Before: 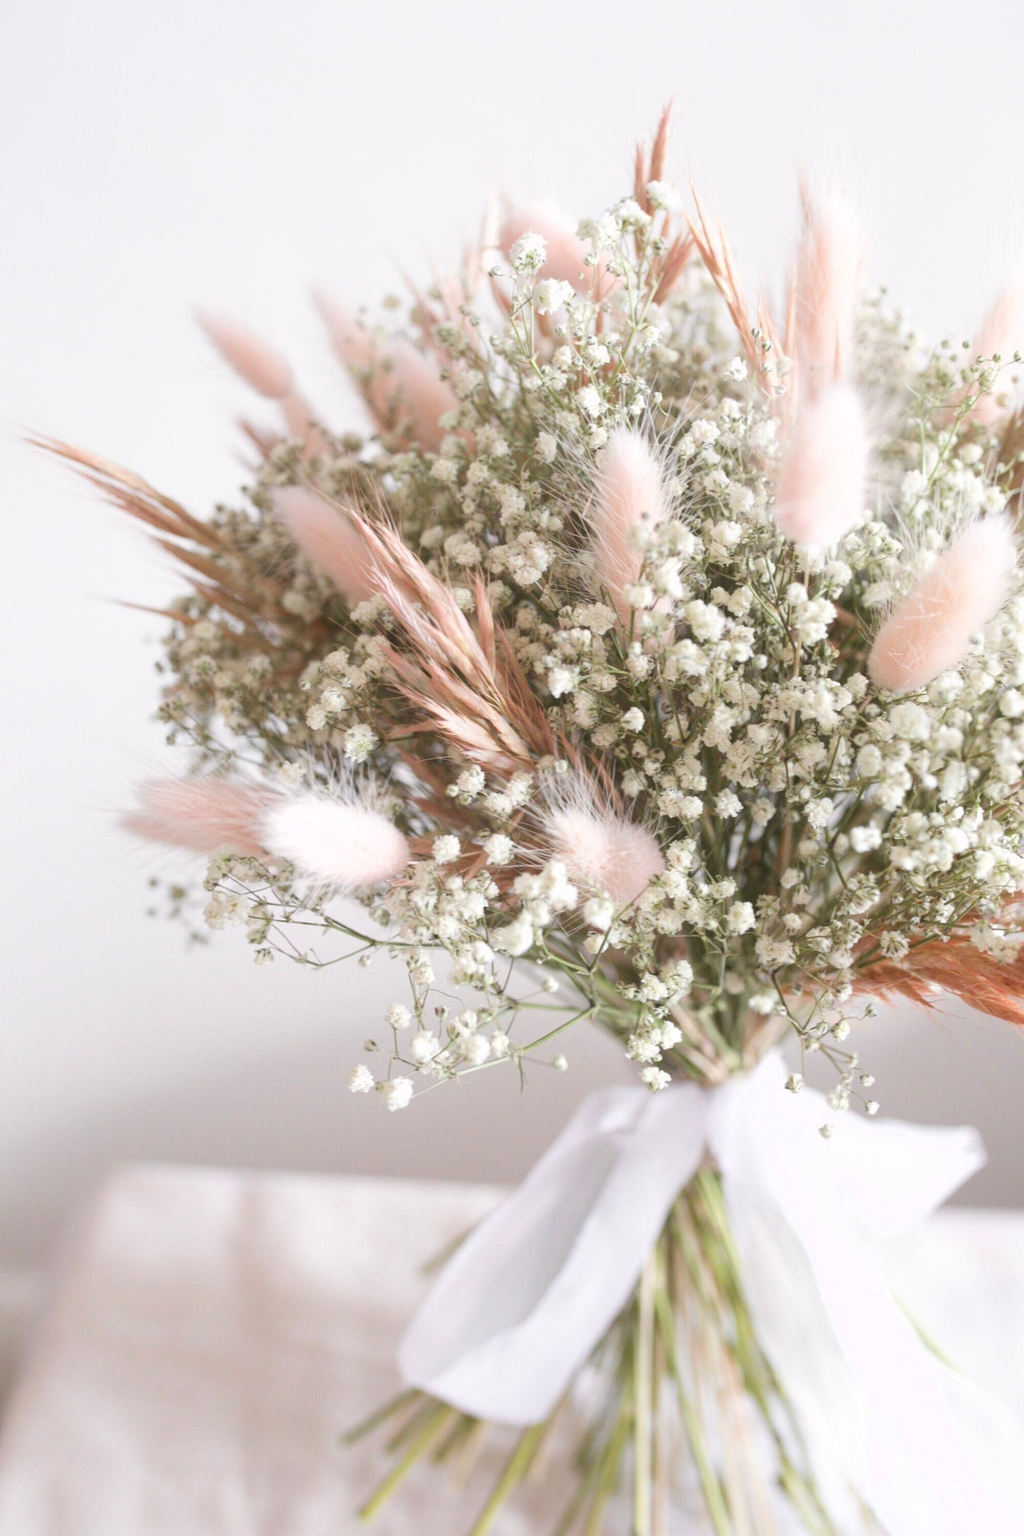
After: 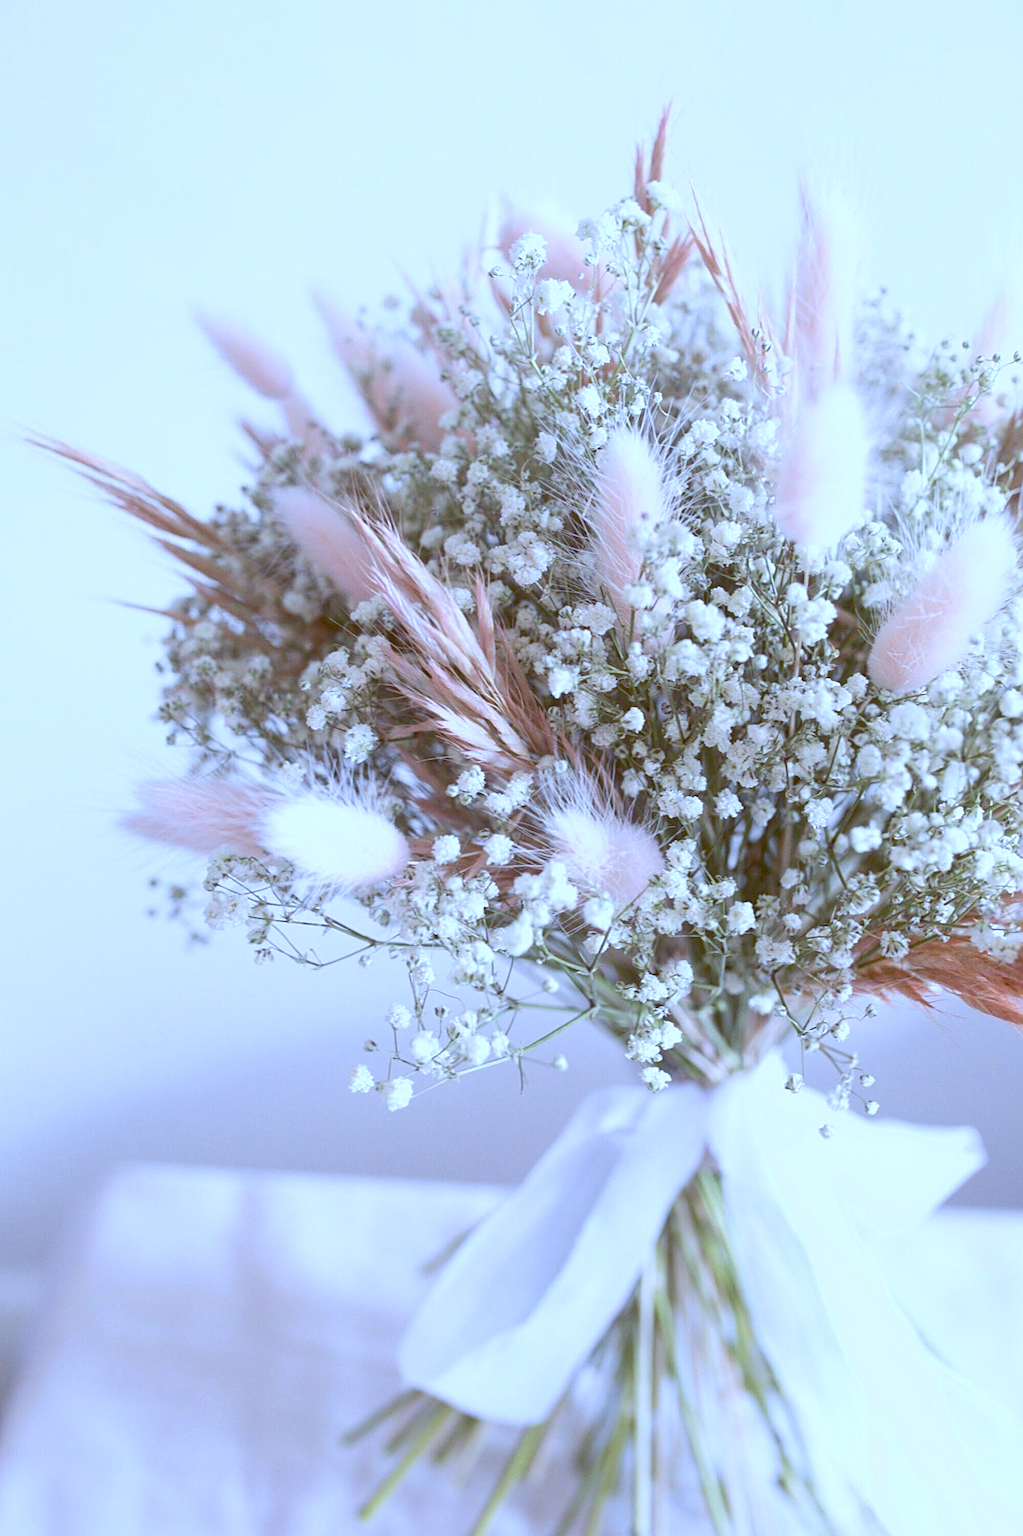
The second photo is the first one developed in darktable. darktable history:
sharpen: on, module defaults
color balance: lift [1, 1.015, 1.004, 0.985], gamma [1, 0.958, 0.971, 1.042], gain [1, 0.956, 0.977, 1.044]
white balance: red 0.871, blue 1.249
